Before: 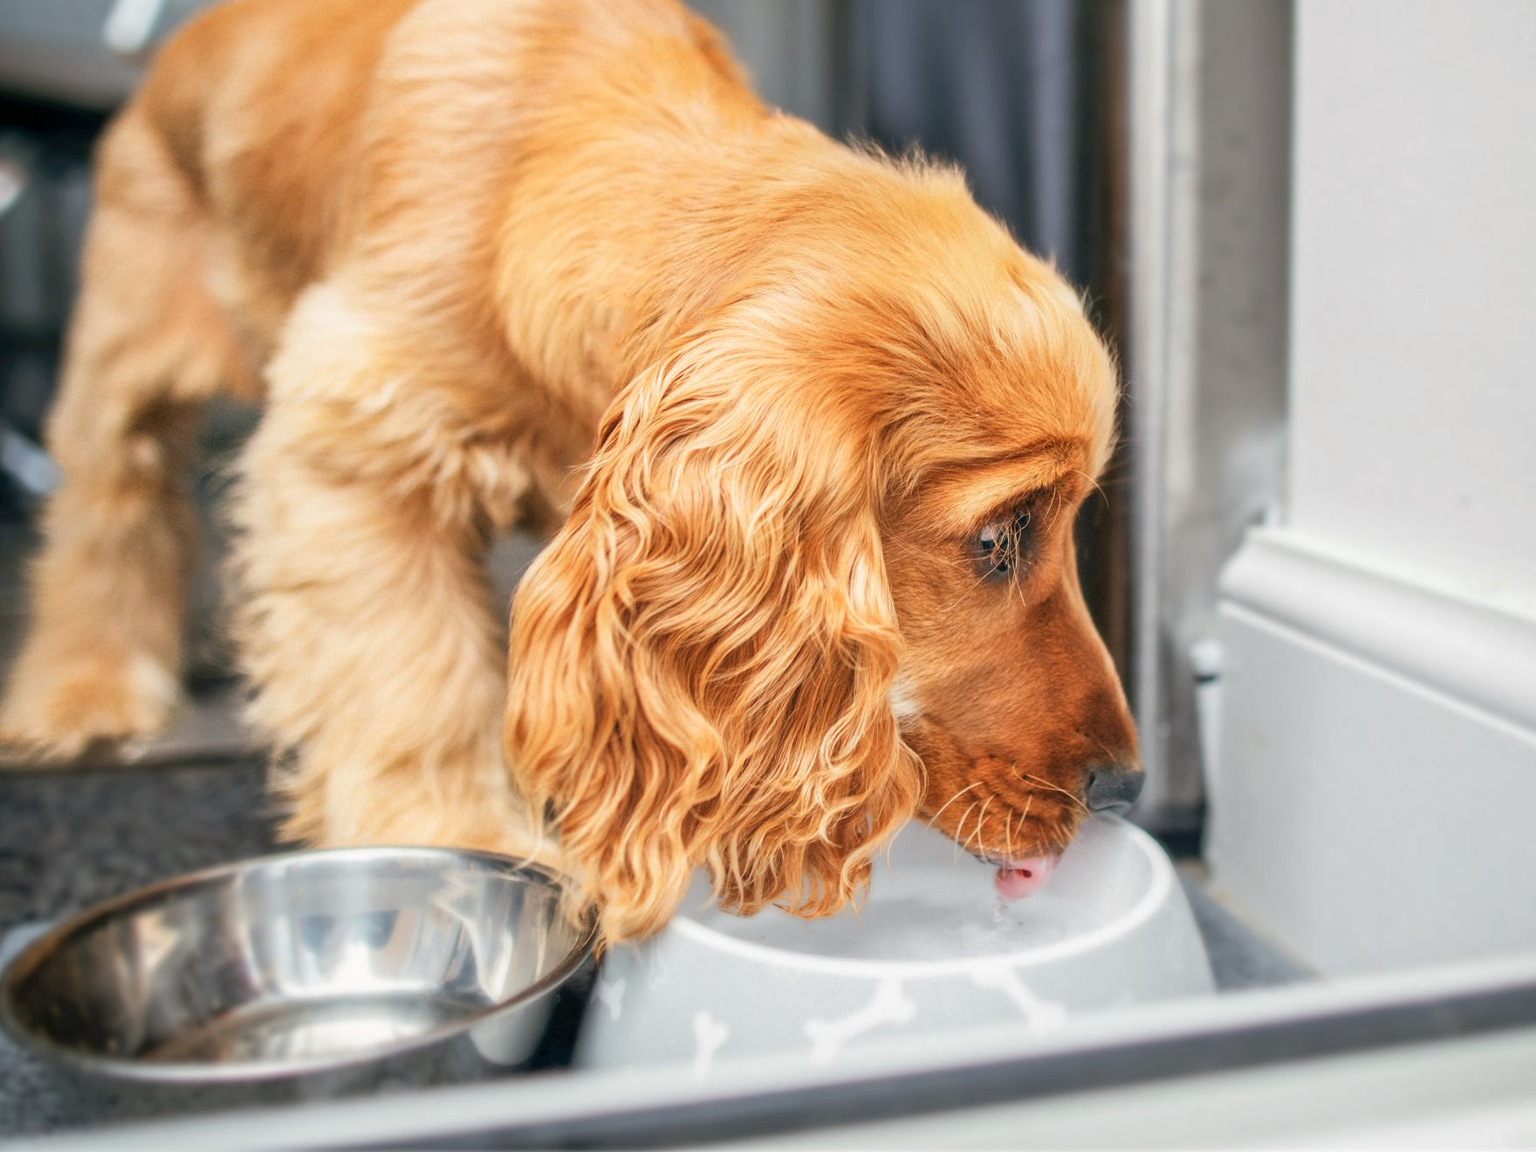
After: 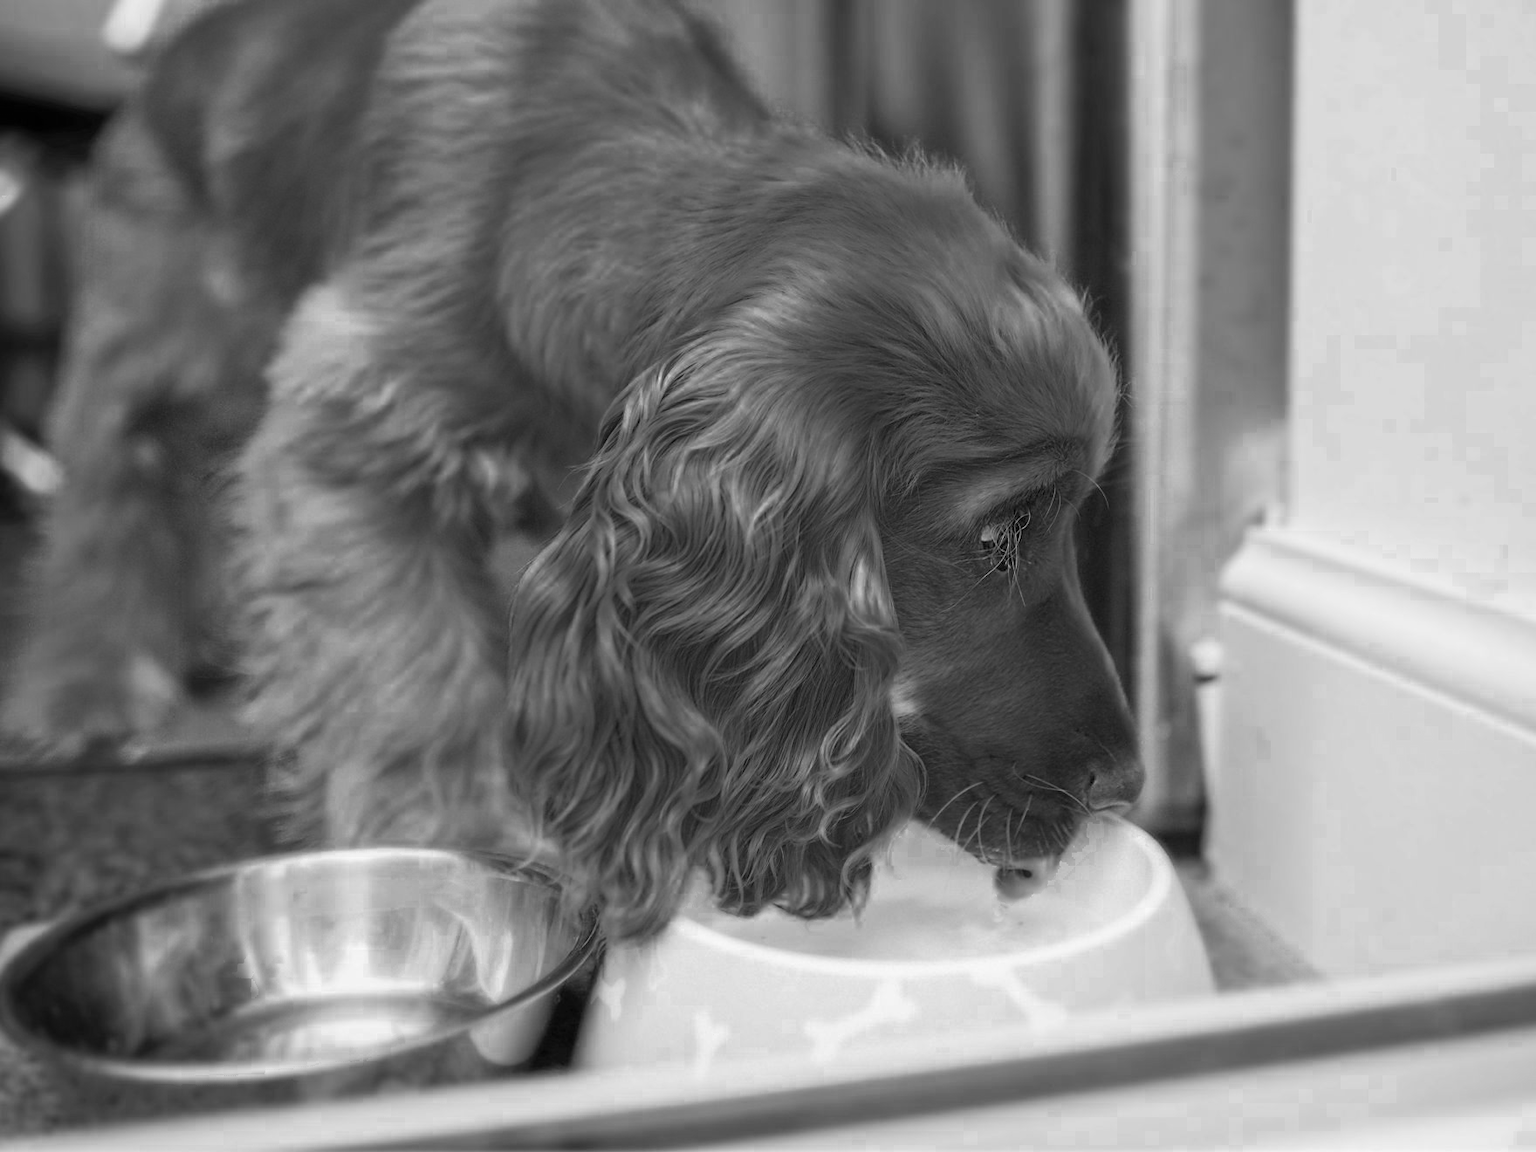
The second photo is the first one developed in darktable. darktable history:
sharpen: radius 1.479, amount 0.396, threshold 1.607
color zones: curves: ch0 [(0.287, 0.048) (0.493, 0.484) (0.737, 0.816)]; ch1 [(0, 0) (0.143, 0) (0.286, 0) (0.429, 0) (0.571, 0) (0.714, 0) (0.857, 0)]
